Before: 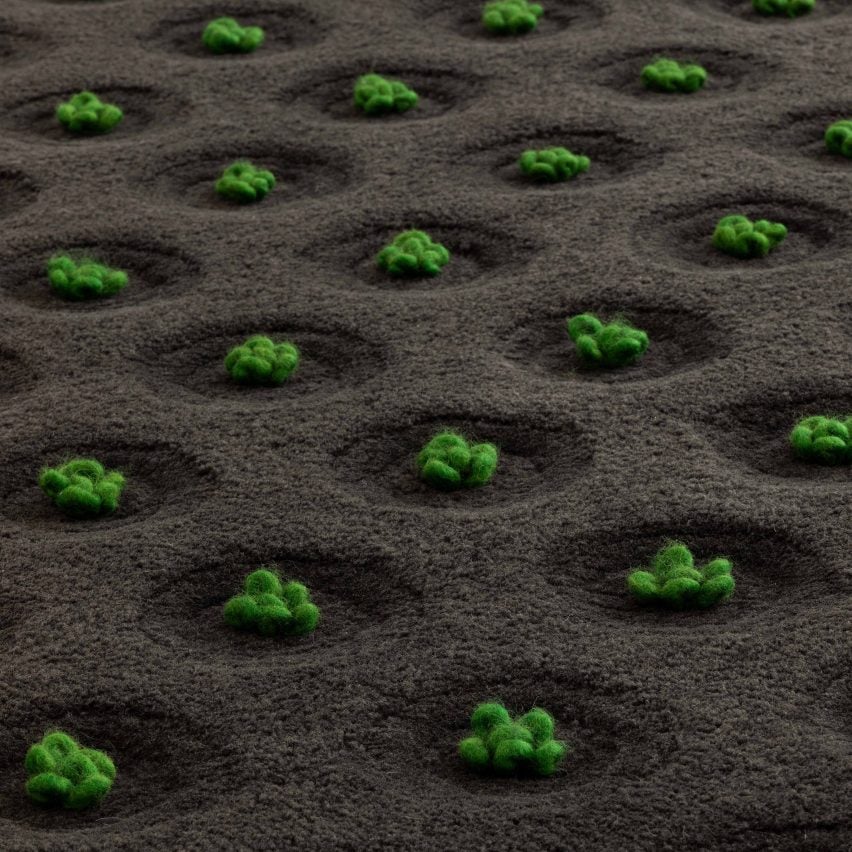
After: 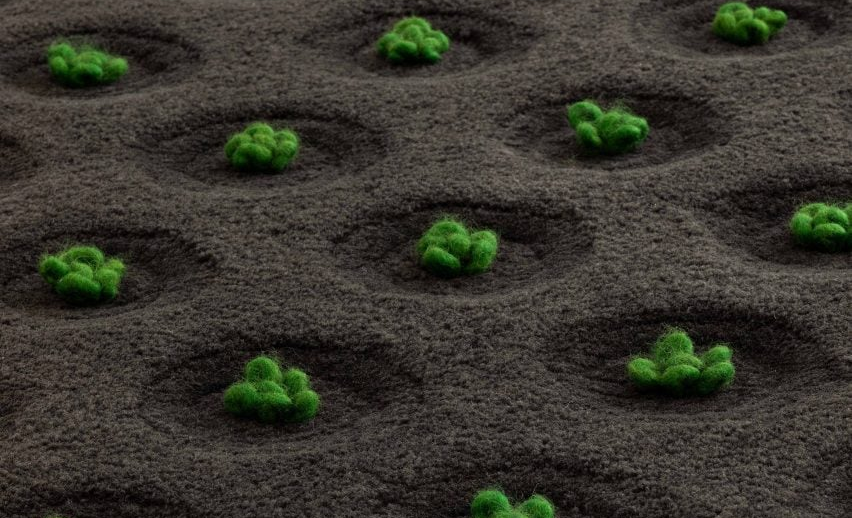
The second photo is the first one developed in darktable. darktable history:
crop and rotate: top 25.087%, bottom 14.046%
